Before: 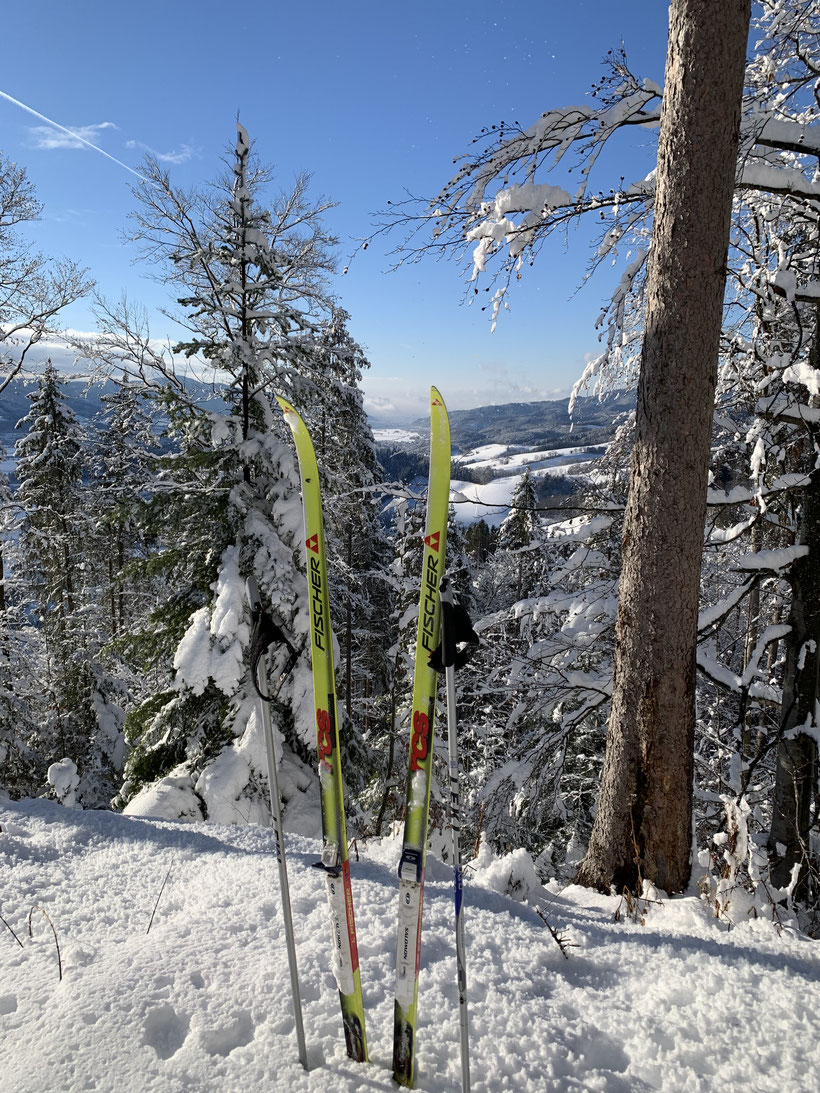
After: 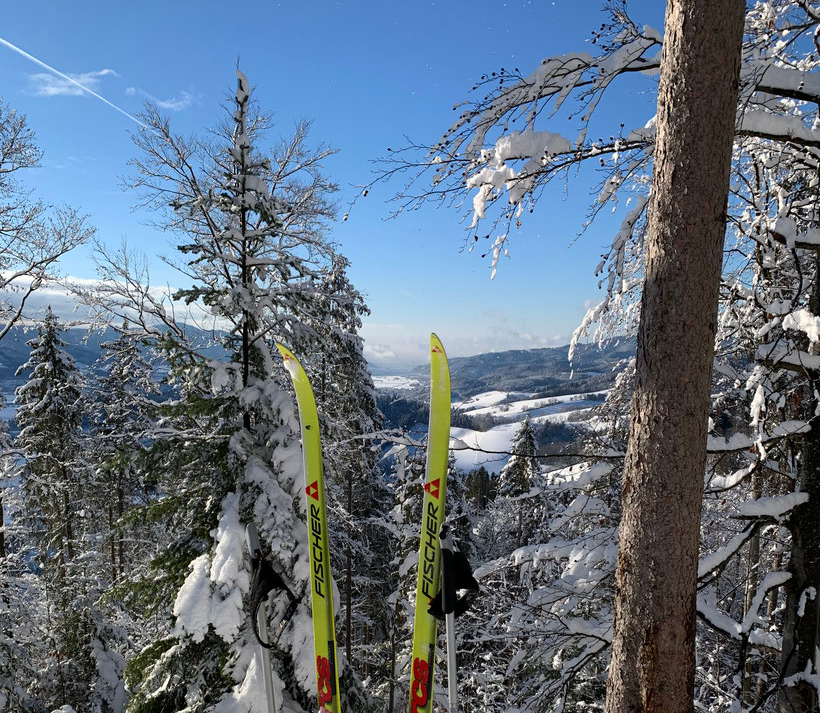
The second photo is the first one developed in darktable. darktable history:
crop and rotate: top 4.902%, bottom 29.852%
